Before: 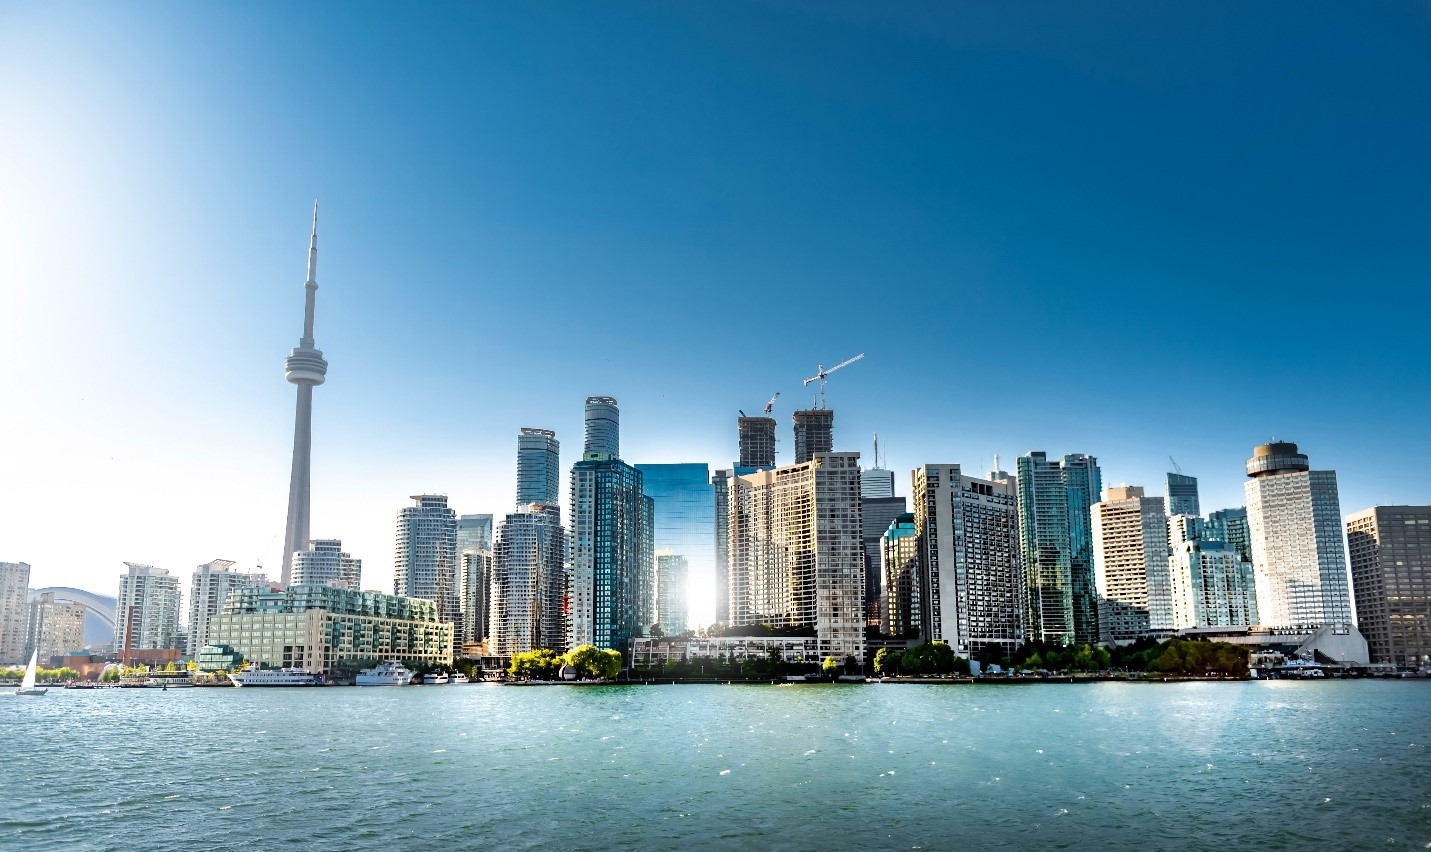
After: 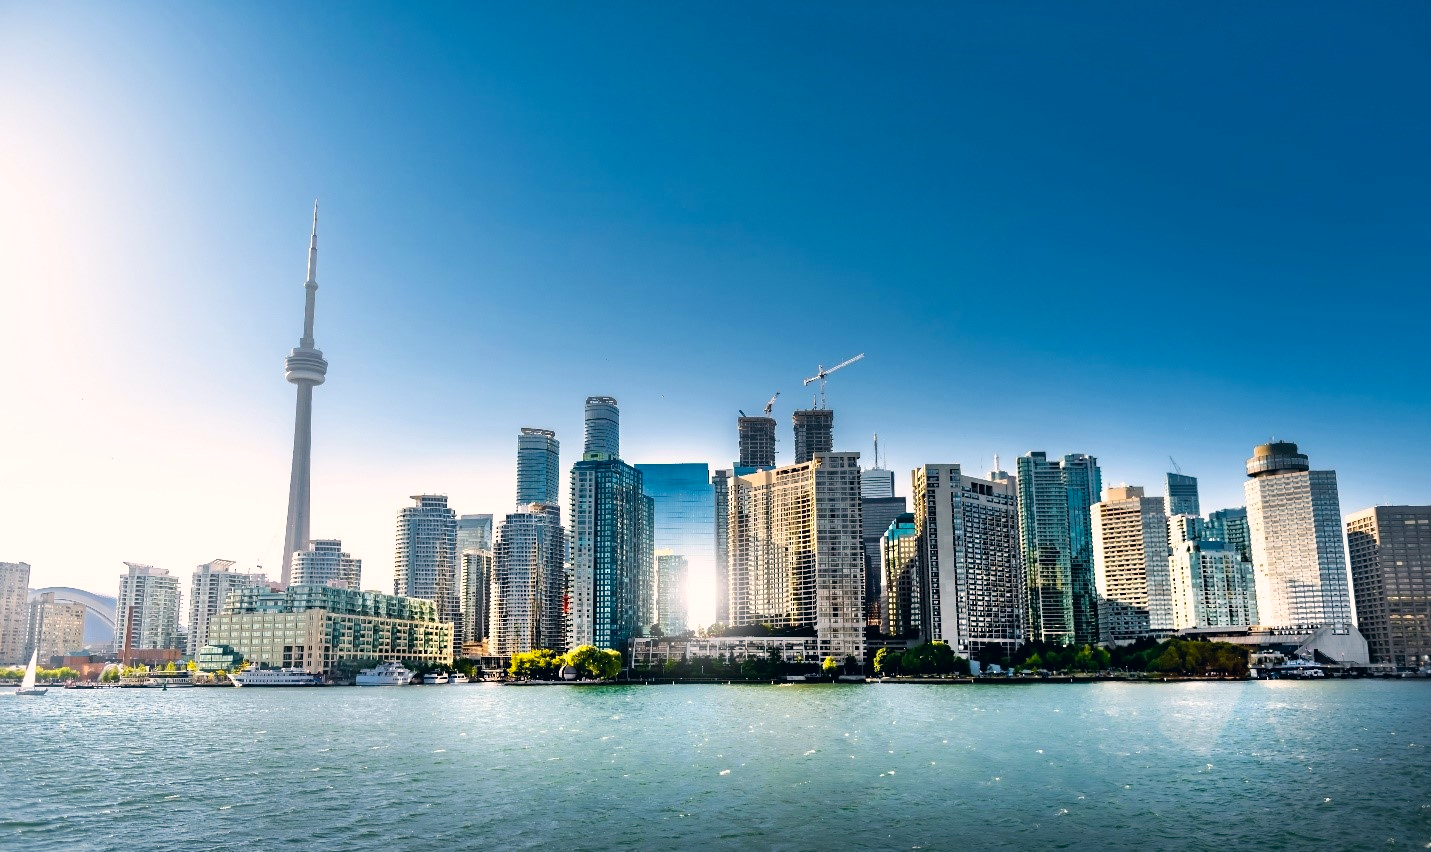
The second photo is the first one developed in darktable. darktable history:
color balance: output saturation 110%
color correction: highlights a* 5.38, highlights b* 5.3, shadows a* -4.26, shadows b* -5.11
